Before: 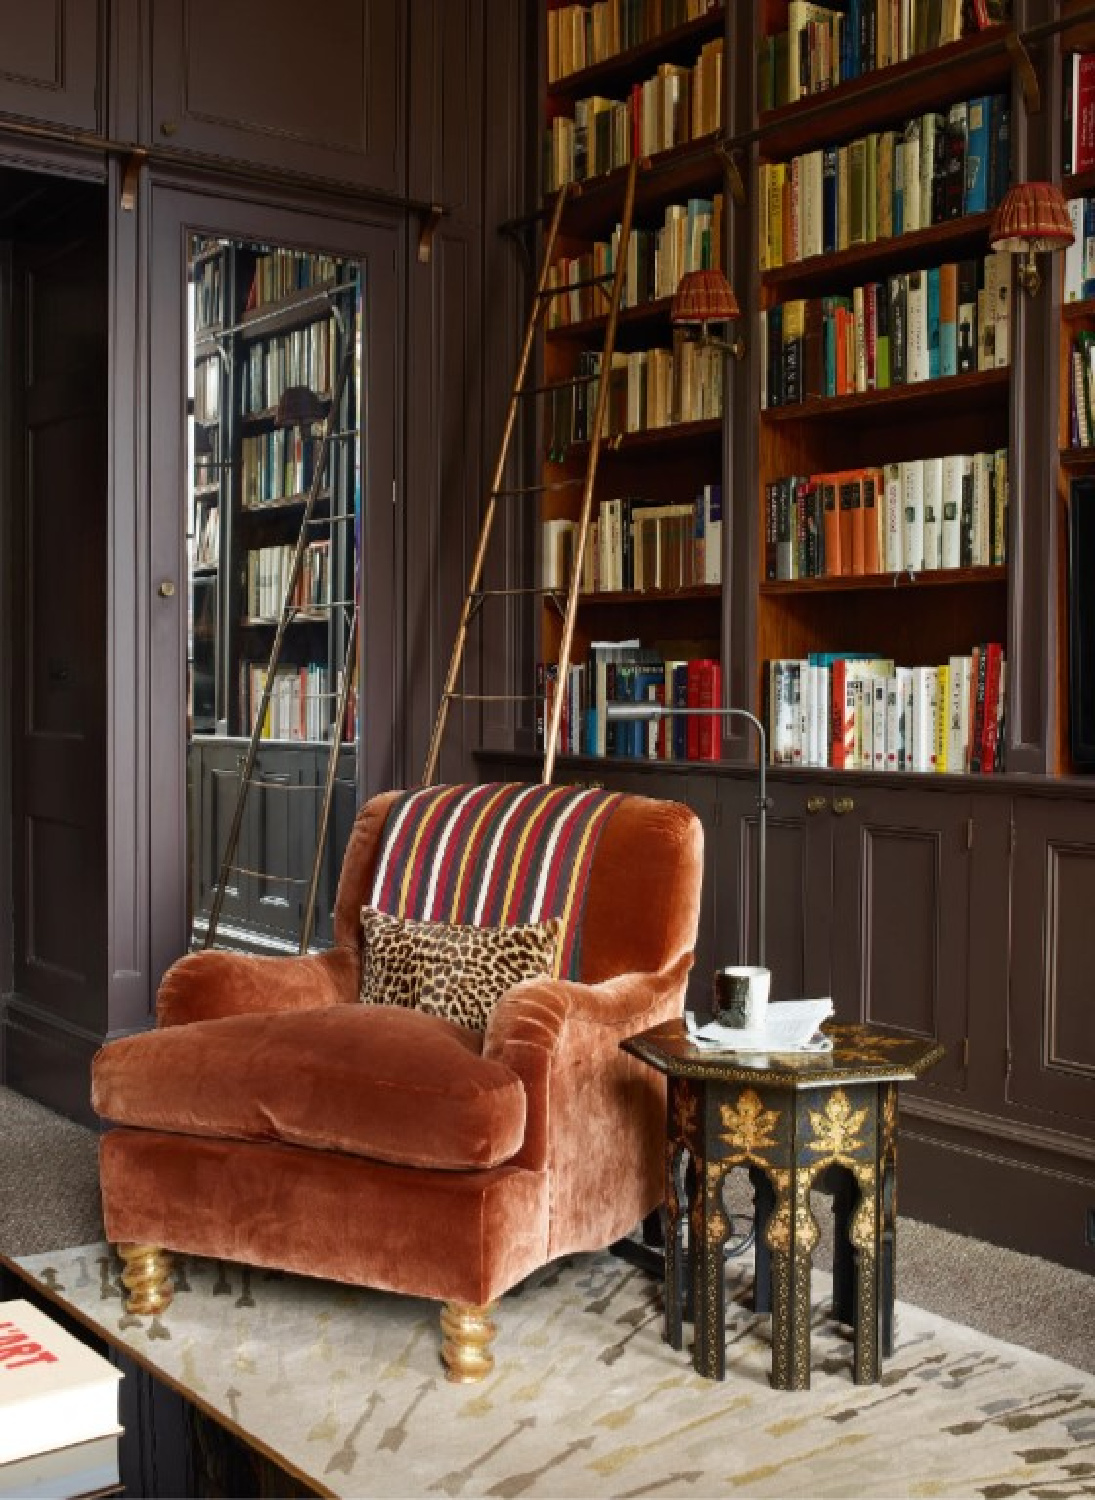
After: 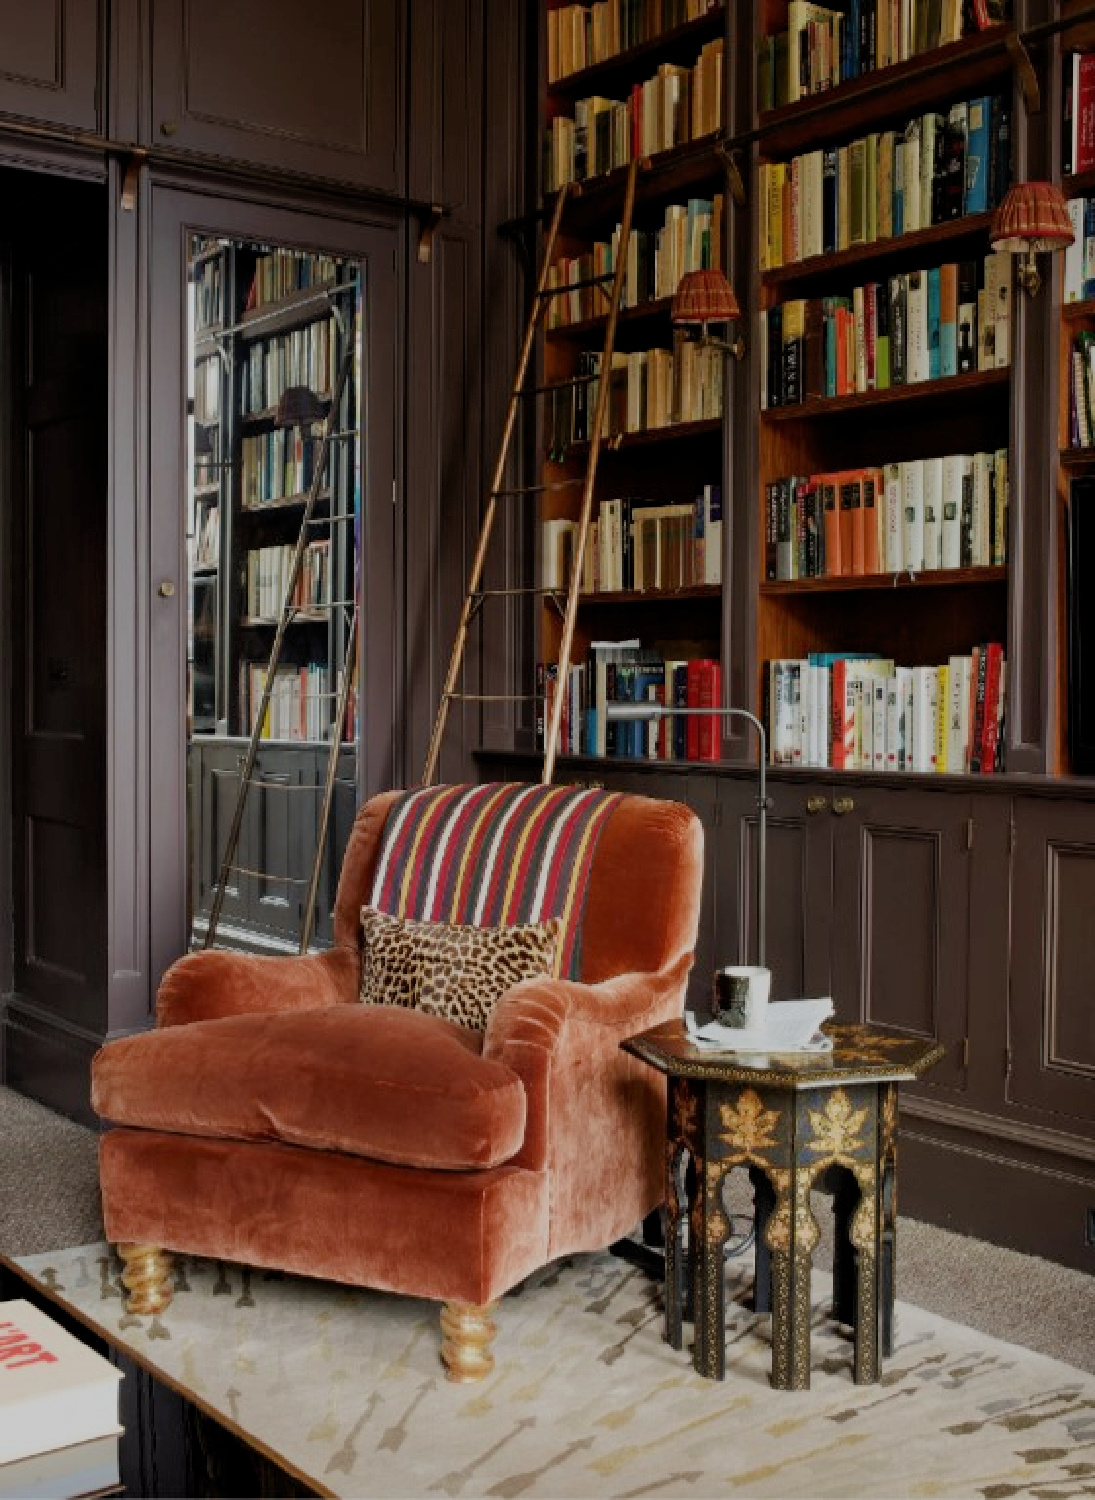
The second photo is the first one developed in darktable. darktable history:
filmic rgb: black relative exposure -8.77 EV, white relative exposure 4.98 EV, target black luminance 0%, hardness 3.77, latitude 65.64%, contrast 0.83, shadows ↔ highlights balance 19.16%
